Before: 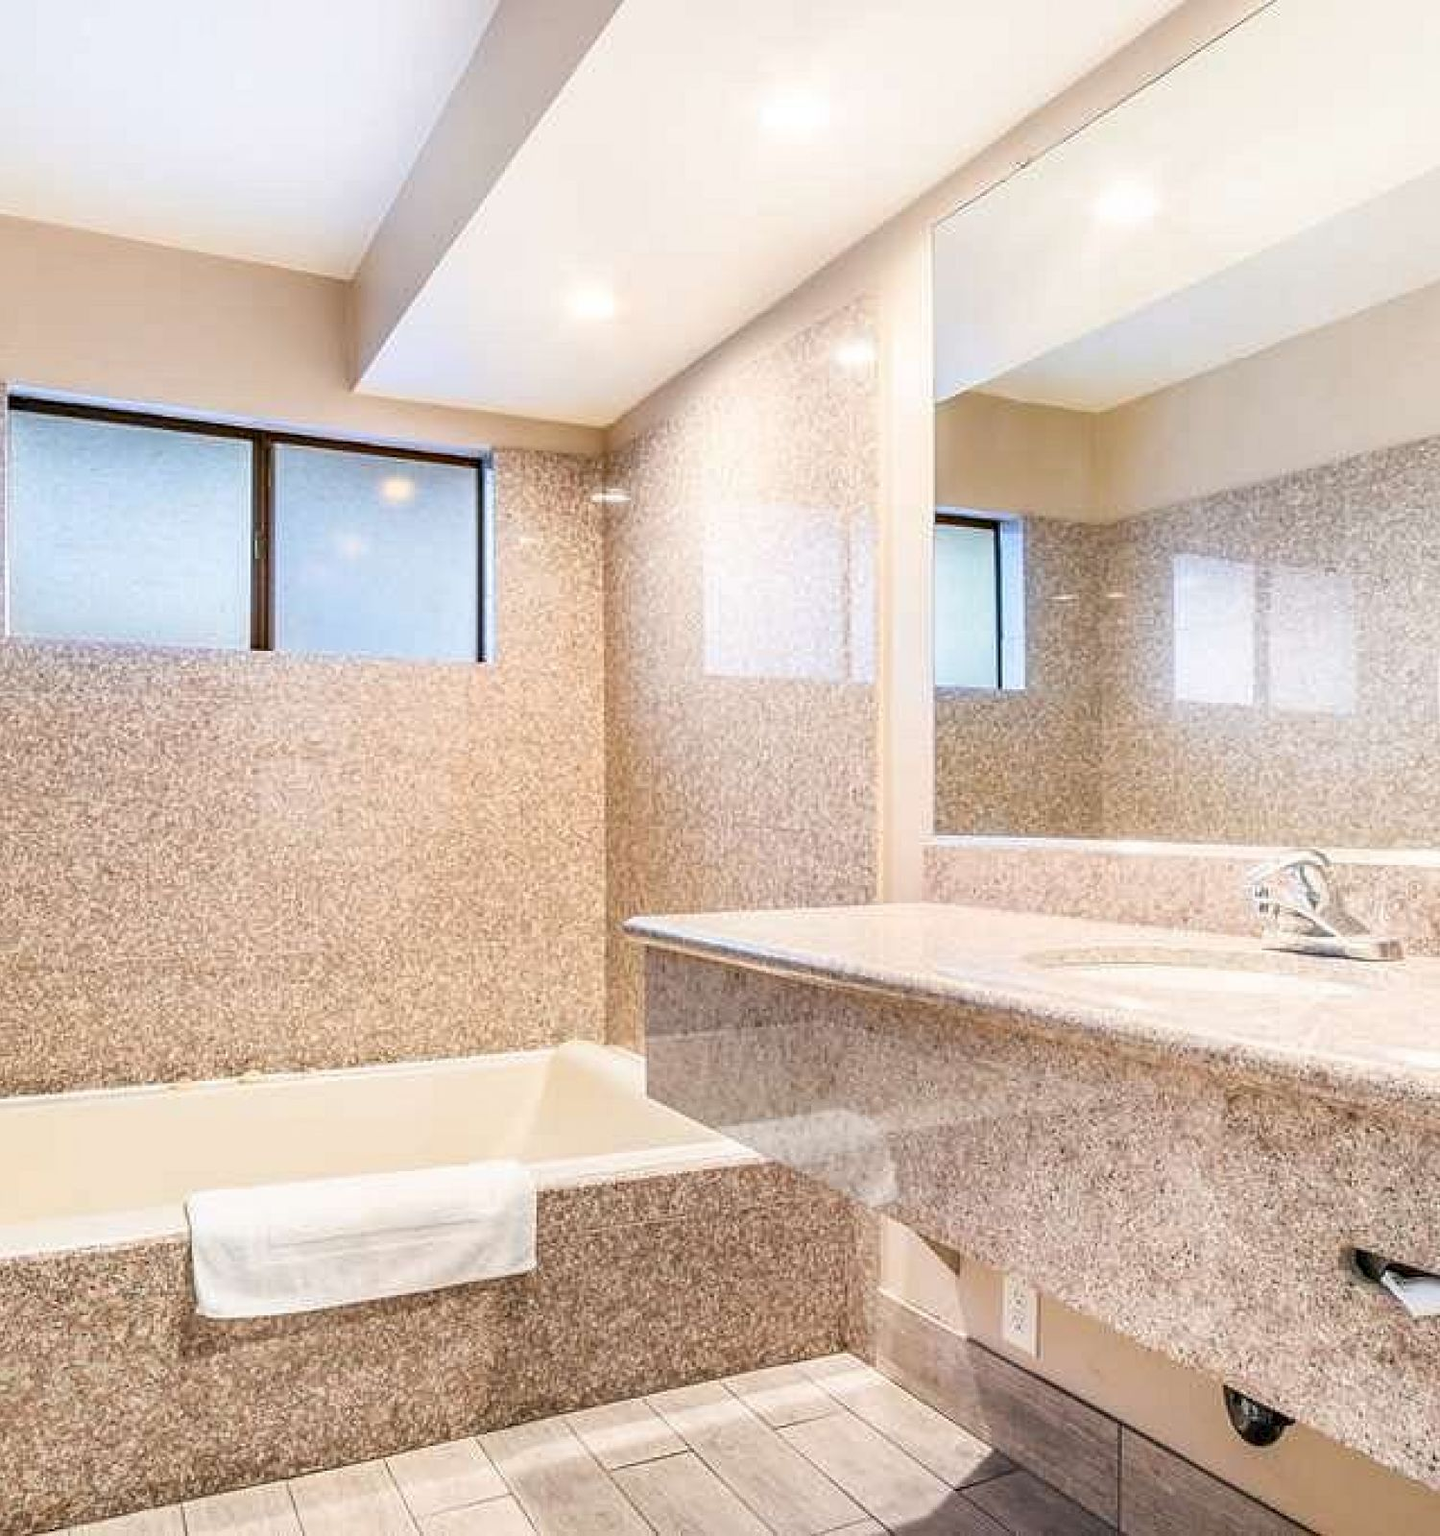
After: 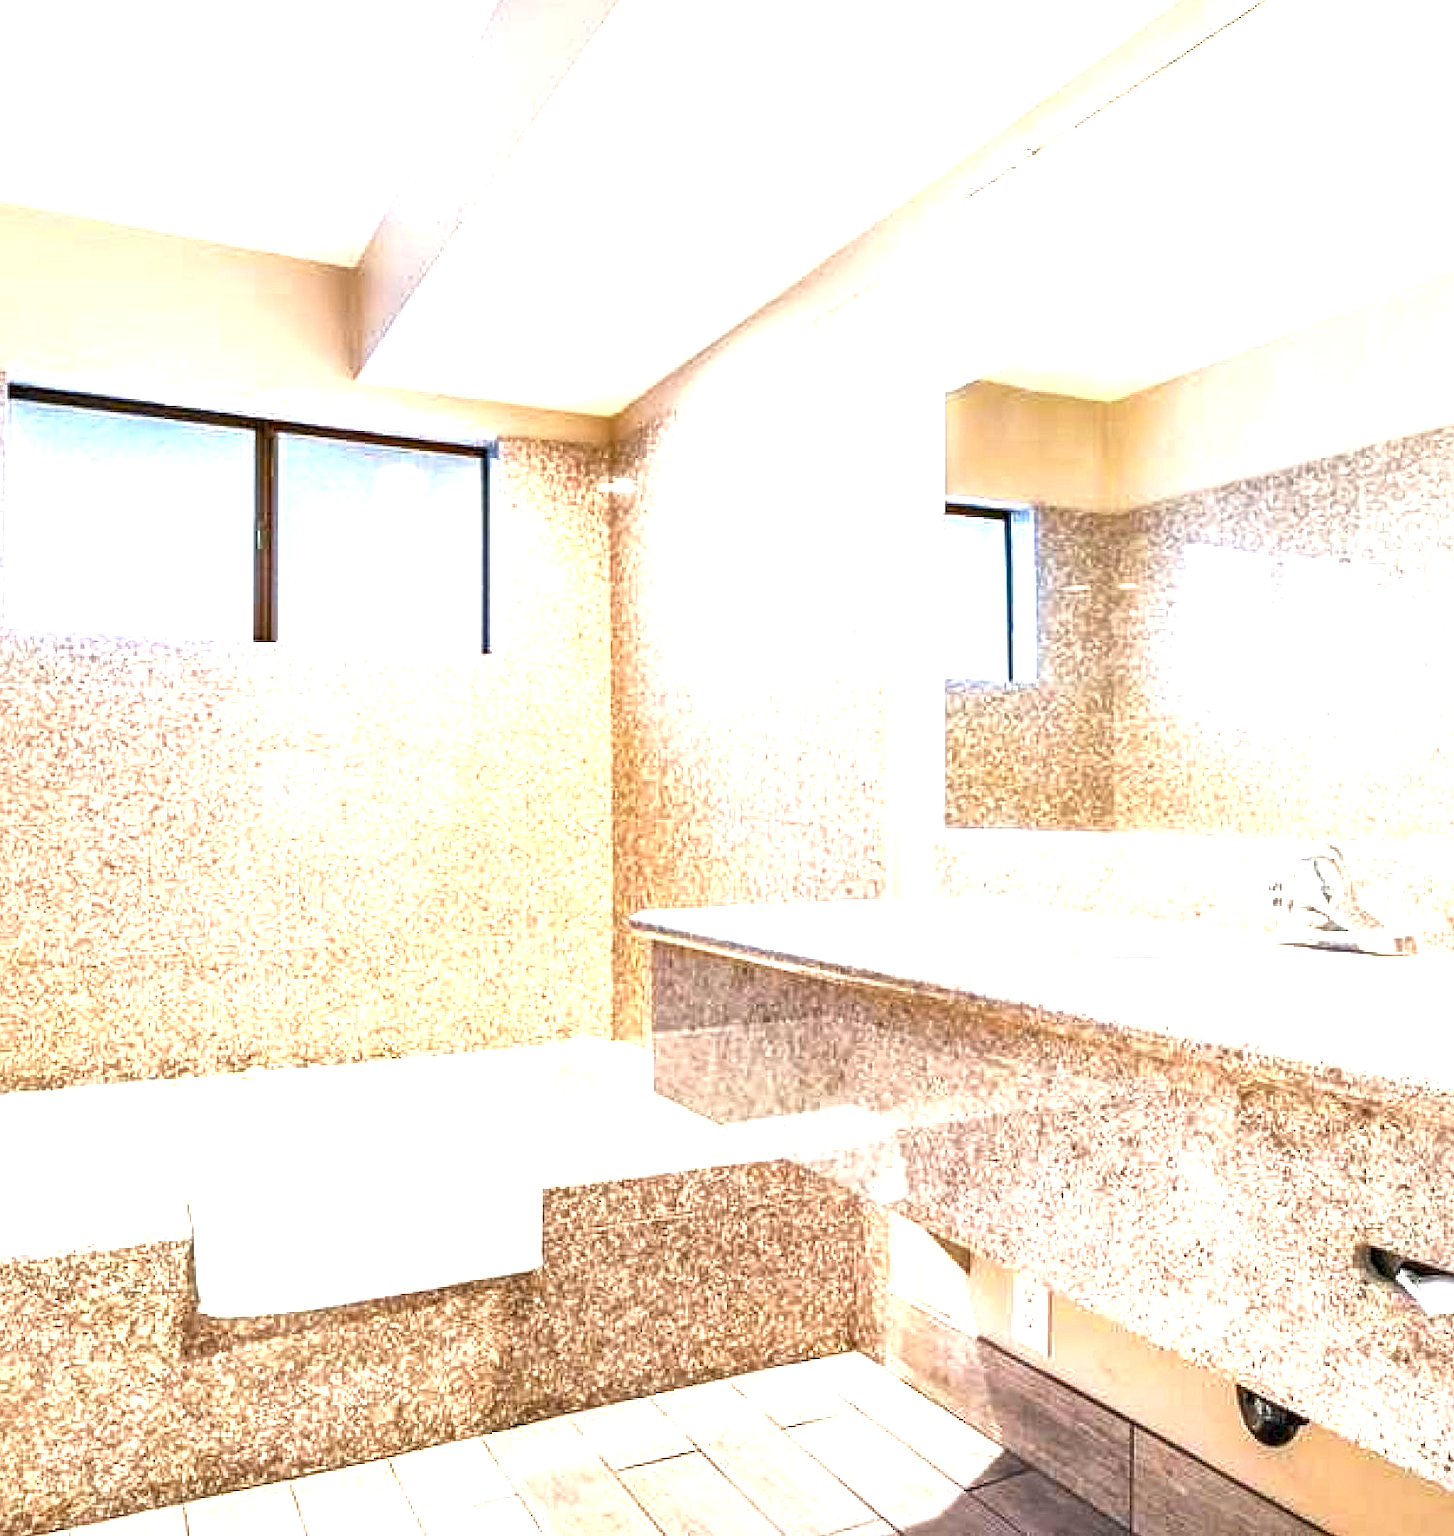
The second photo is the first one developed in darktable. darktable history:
exposure: black level correction 0, exposure 0.95 EV, compensate exposure bias true, compensate highlight preservation false
local contrast: mode bilateral grid, contrast 25, coarseness 60, detail 151%, midtone range 0.2
color balance: contrast 6.48%, output saturation 113.3%
crop: top 1.049%, right 0.001%
